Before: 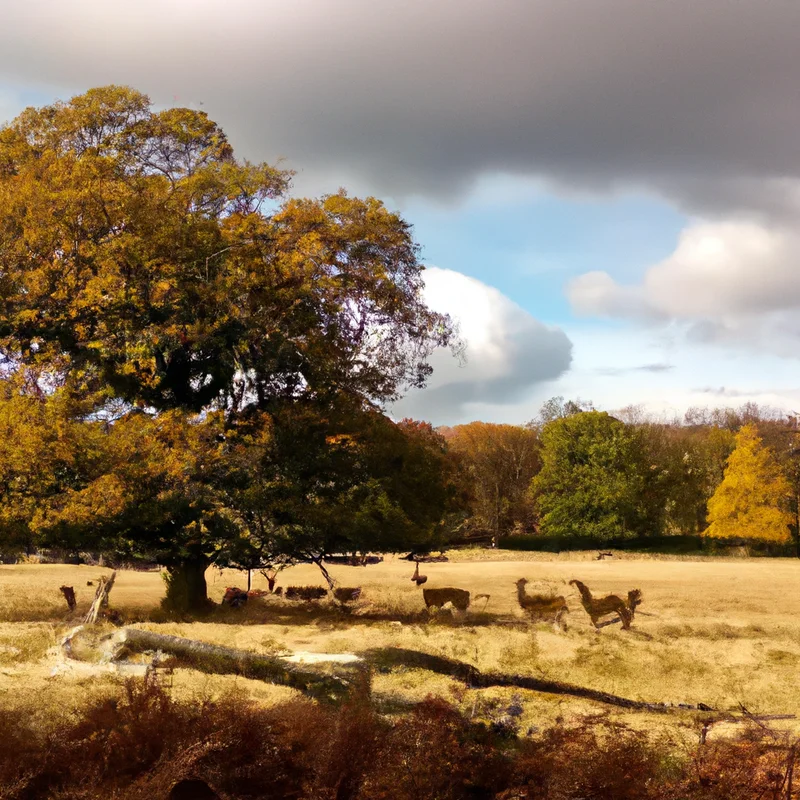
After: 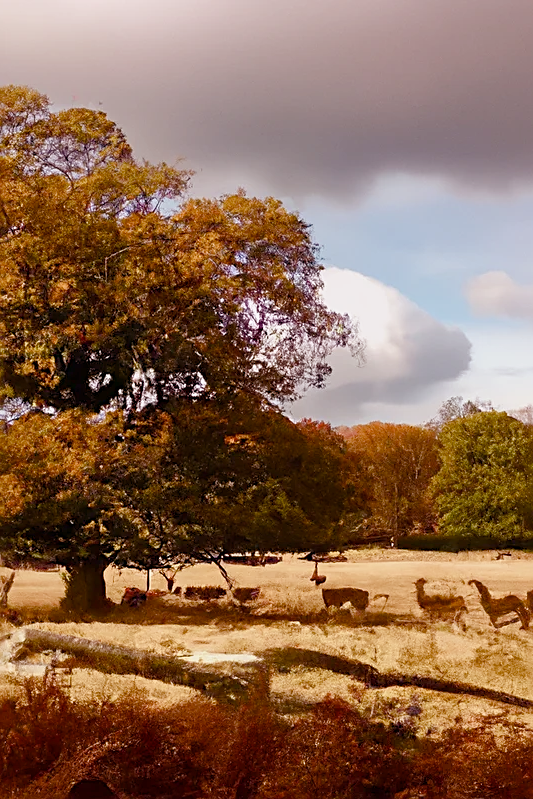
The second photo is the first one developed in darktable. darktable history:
color balance rgb: shadows lift › chroma 1%, shadows lift › hue 113°, highlights gain › chroma 0.2%, highlights gain › hue 333°, perceptual saturation grading › global saturation 20%, perceptual saturation grading › highlights -50%, perceptual saturation grading › shadows 25%, contrast -10%
rgb levels: mode RGB, independent channels, levels [[0, 0.474, 1], [0, 0.5, 1], [0, 0.5, 1]]
crop and rotate: left 12.648%, right 20.685%
sharpen: on, module defaults
